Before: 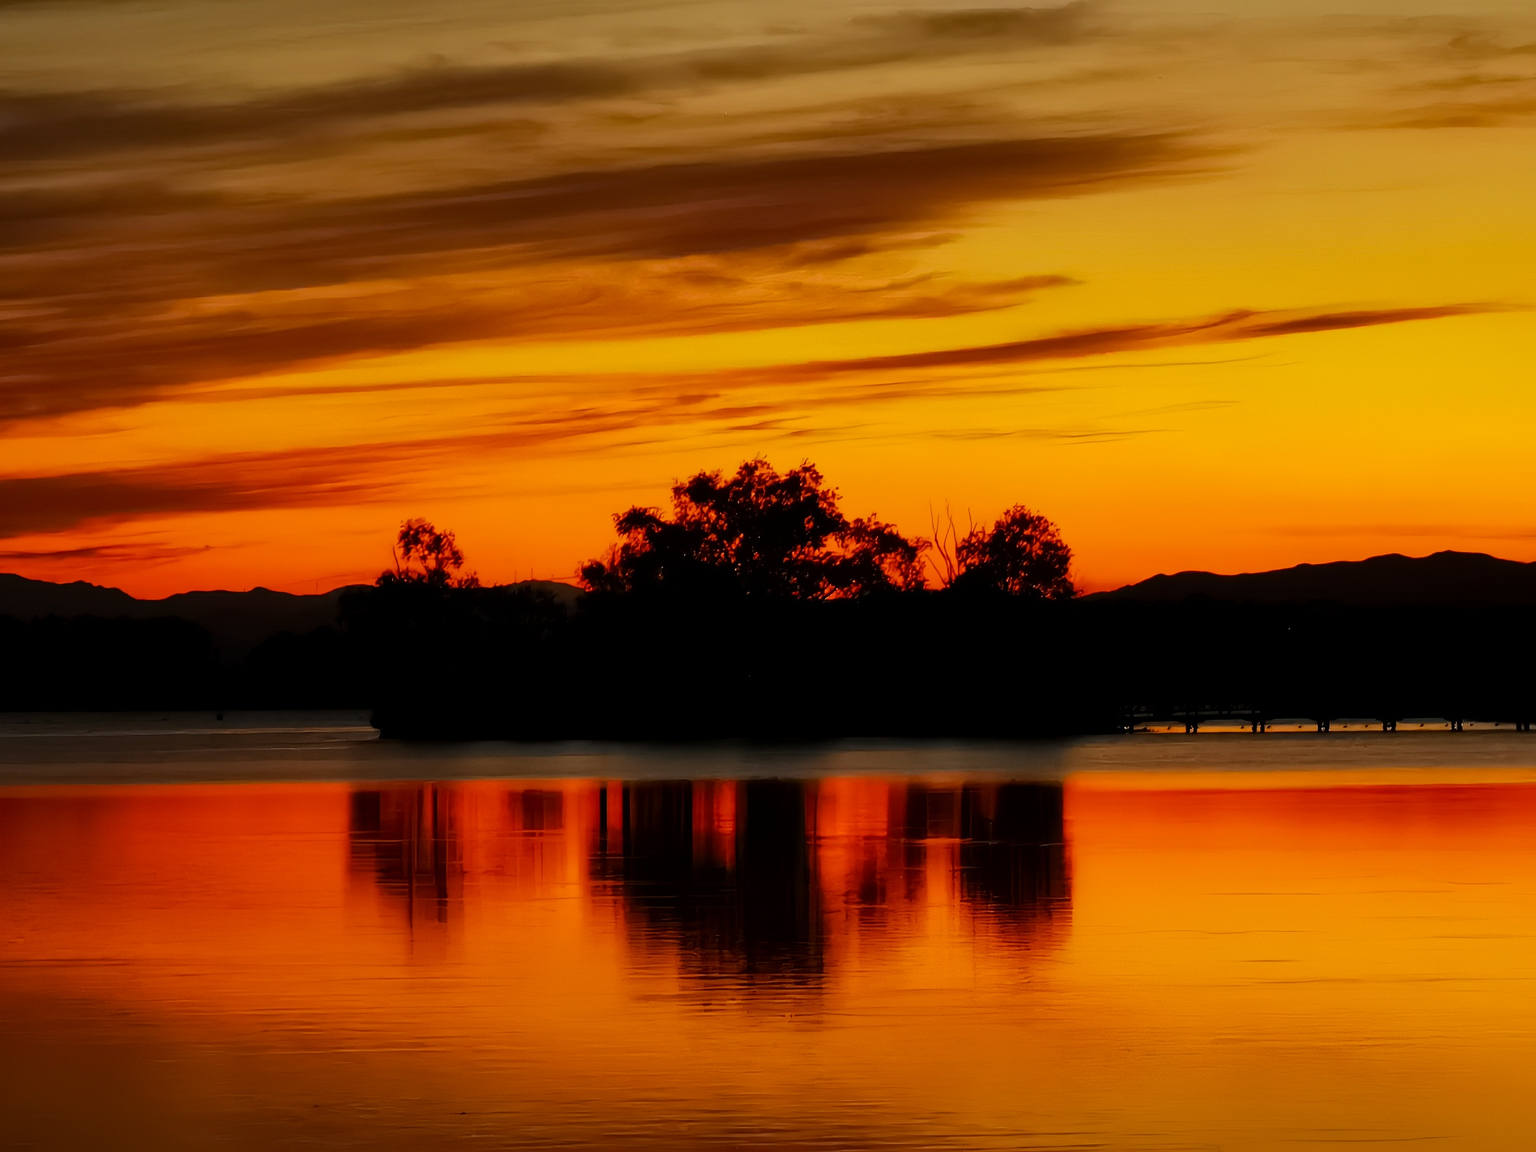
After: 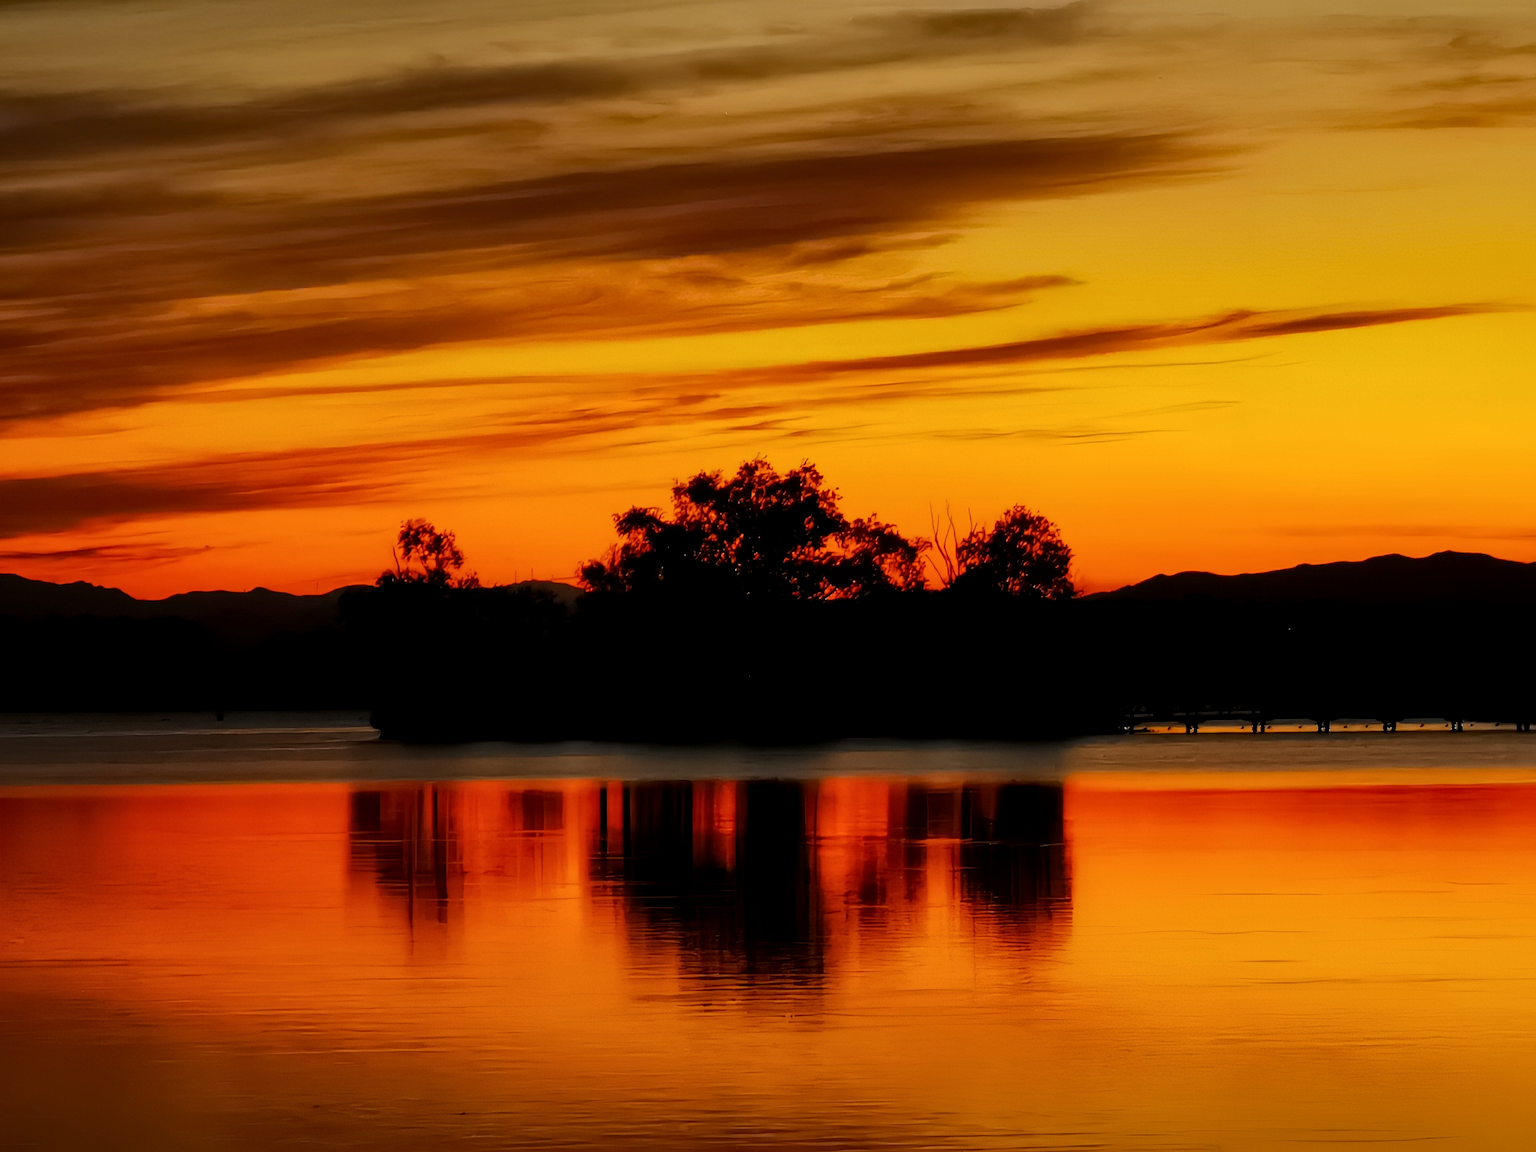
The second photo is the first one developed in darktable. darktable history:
local contrast: highlights 104%, shadows 101%, detail 120%, midtone range 0.2
